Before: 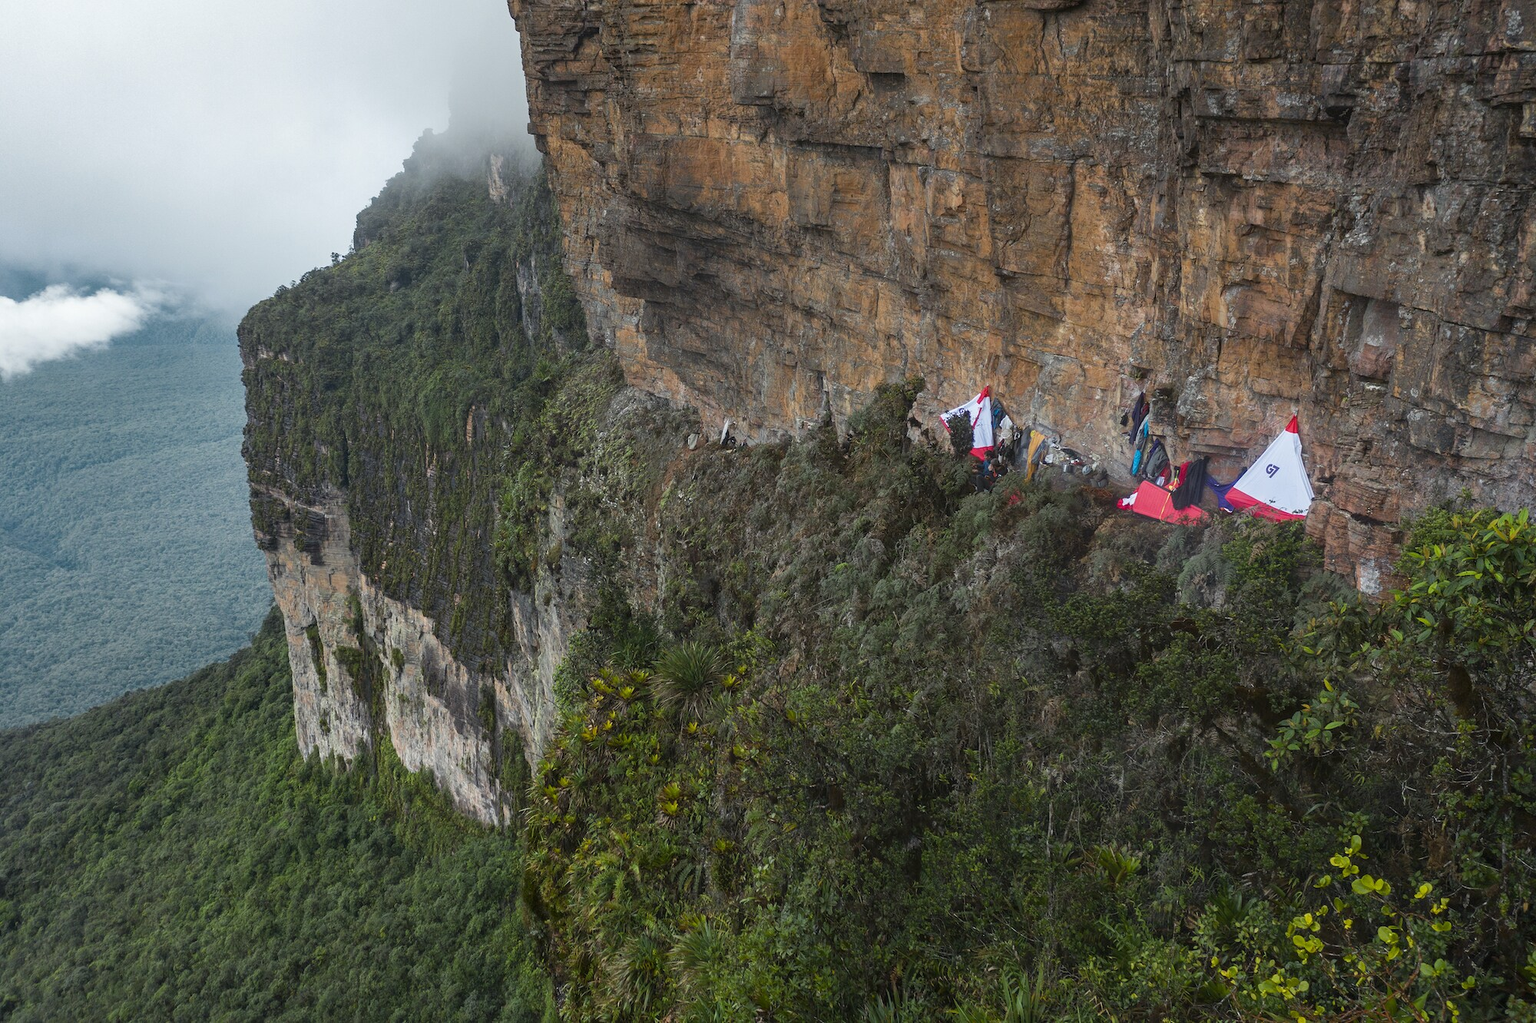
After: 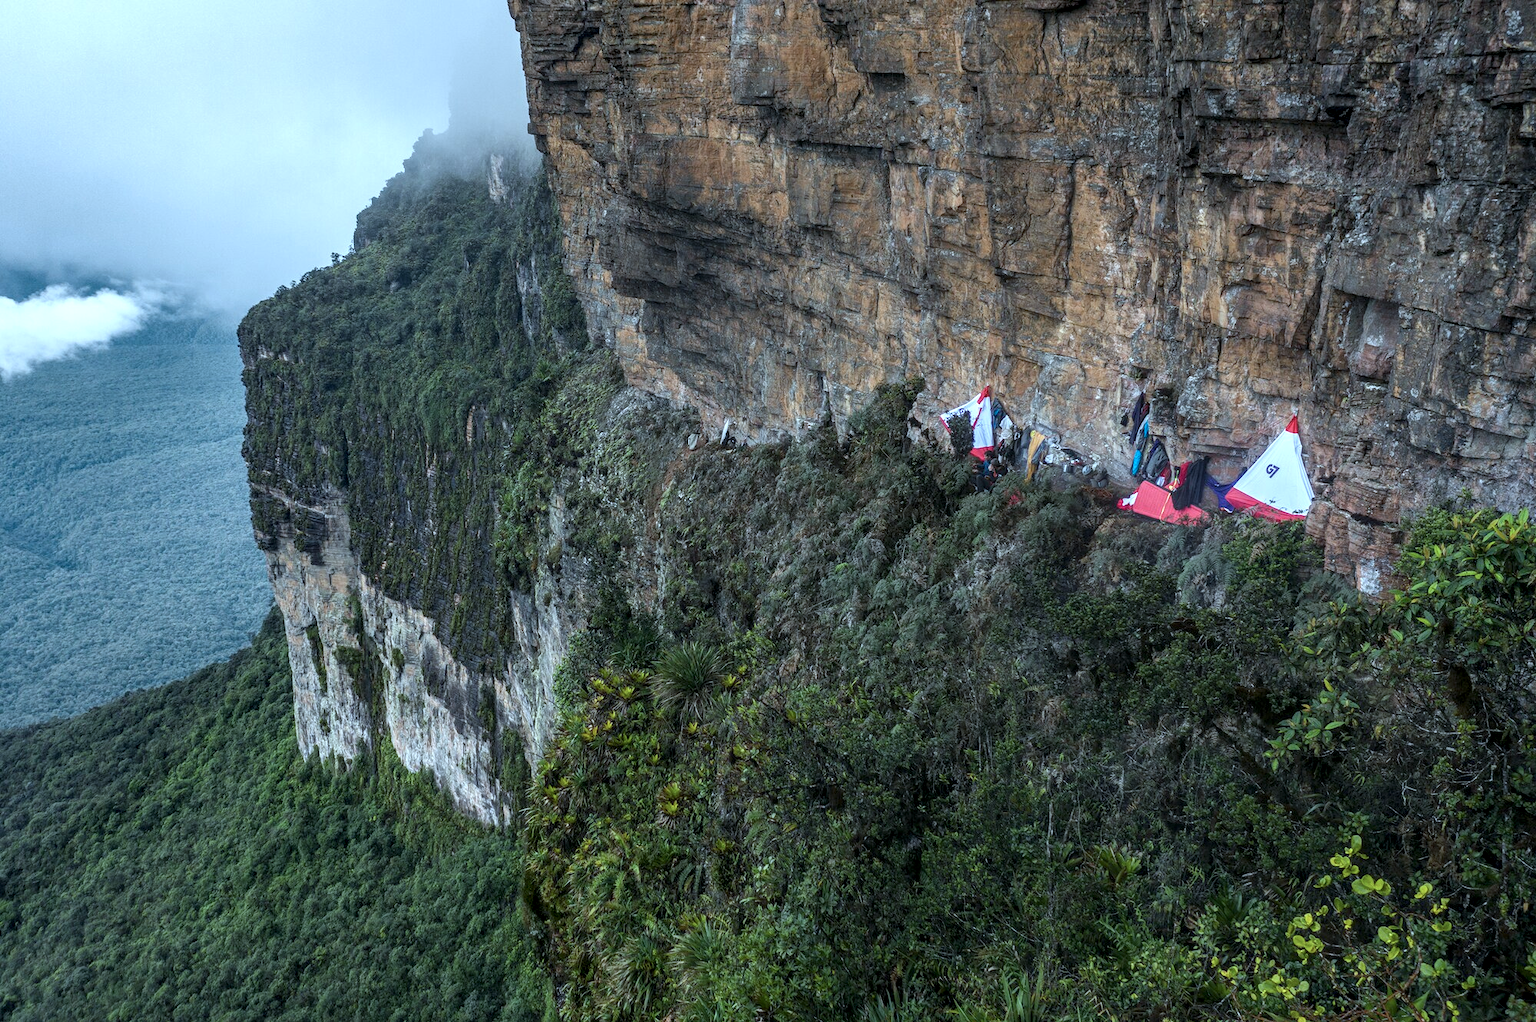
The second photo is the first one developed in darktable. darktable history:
local contrast: detail 150%
color calibration: x 0.382, y 0.371, temperature 3911.81 K
